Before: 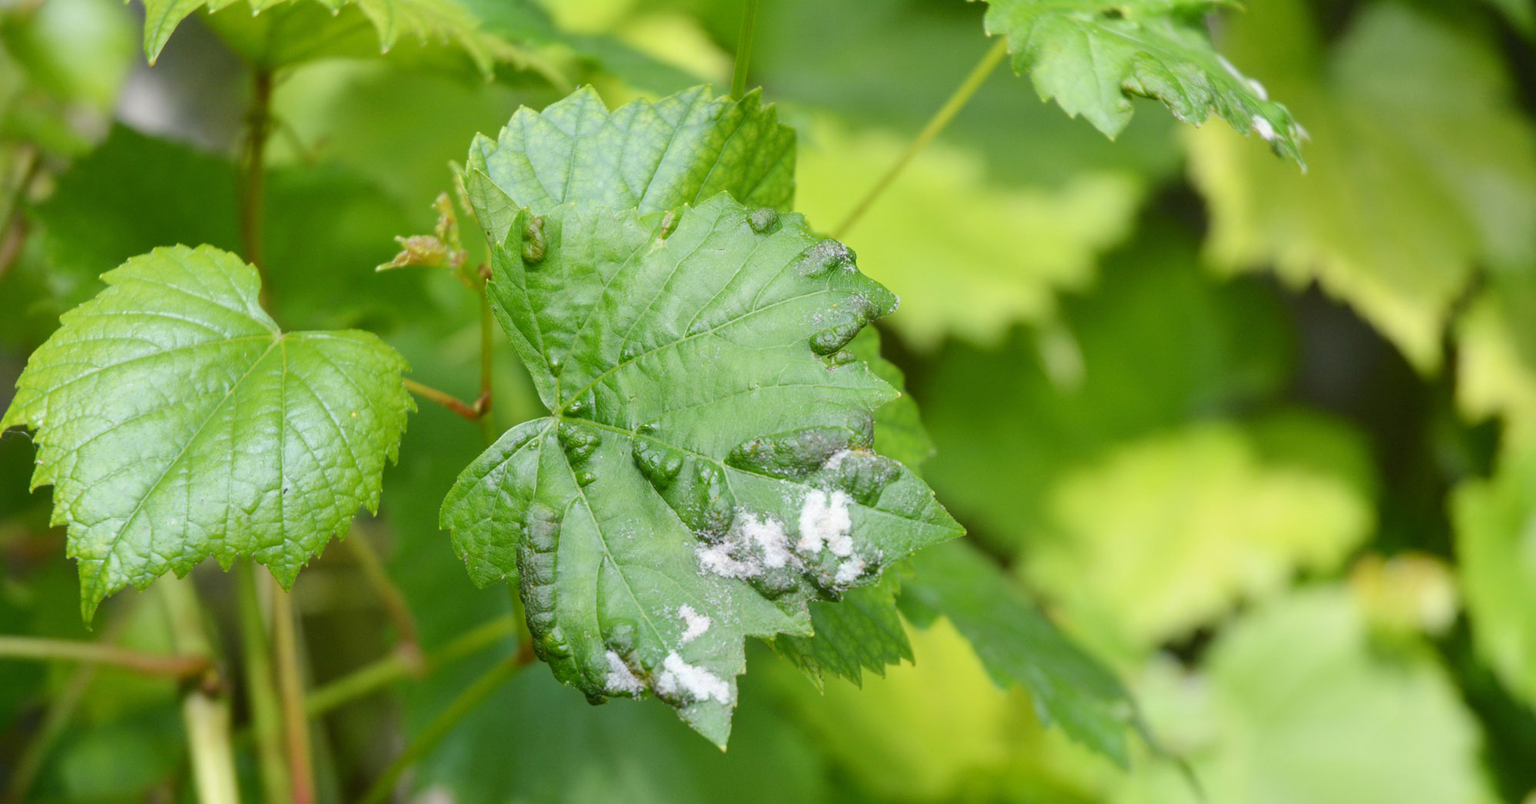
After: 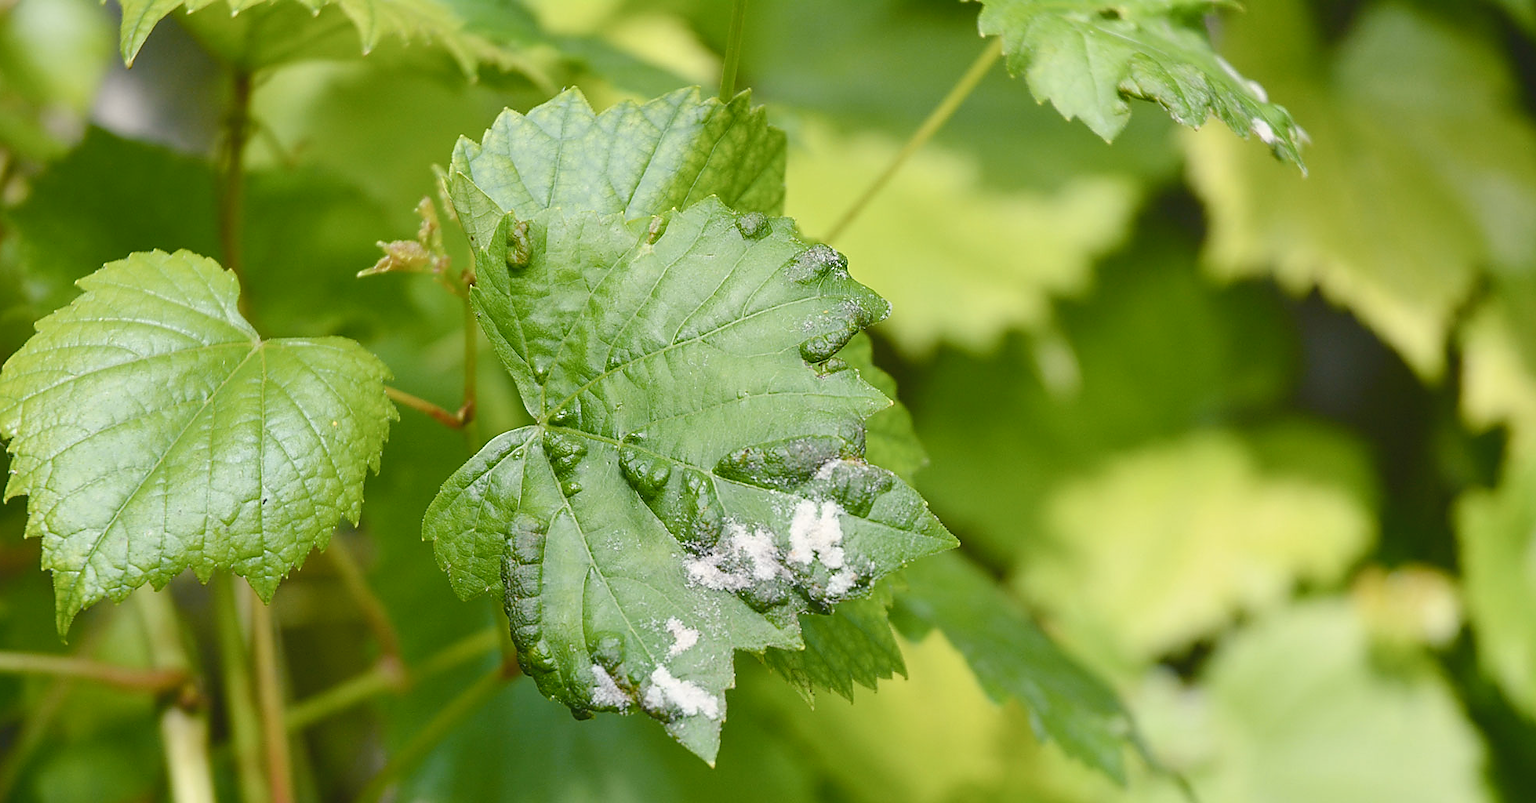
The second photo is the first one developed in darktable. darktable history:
contrast brightness saturation: contrast 0.06, brightness -0.01, saturation -0.23
crop: left 1.743%, right 0.268%, bottom 2.011%
sharpen: radius 1.4, amount 1.25, threshold 0.7
white balance: red 0.988, blue 1.017
color balance rgb: shadows lift › chroma 3%, shadows lift › hue 280.8°, power › hue 330°, highlights gain › chroma 3%, highlights gain › hue 75.6°, global offset › luminance 0.7%, perceptual saturation grading › global saturation 20%, perceptual saturation grading › highlights -25%, perceptual saturation grading › shadows 50%, global vibrance 20.33%
